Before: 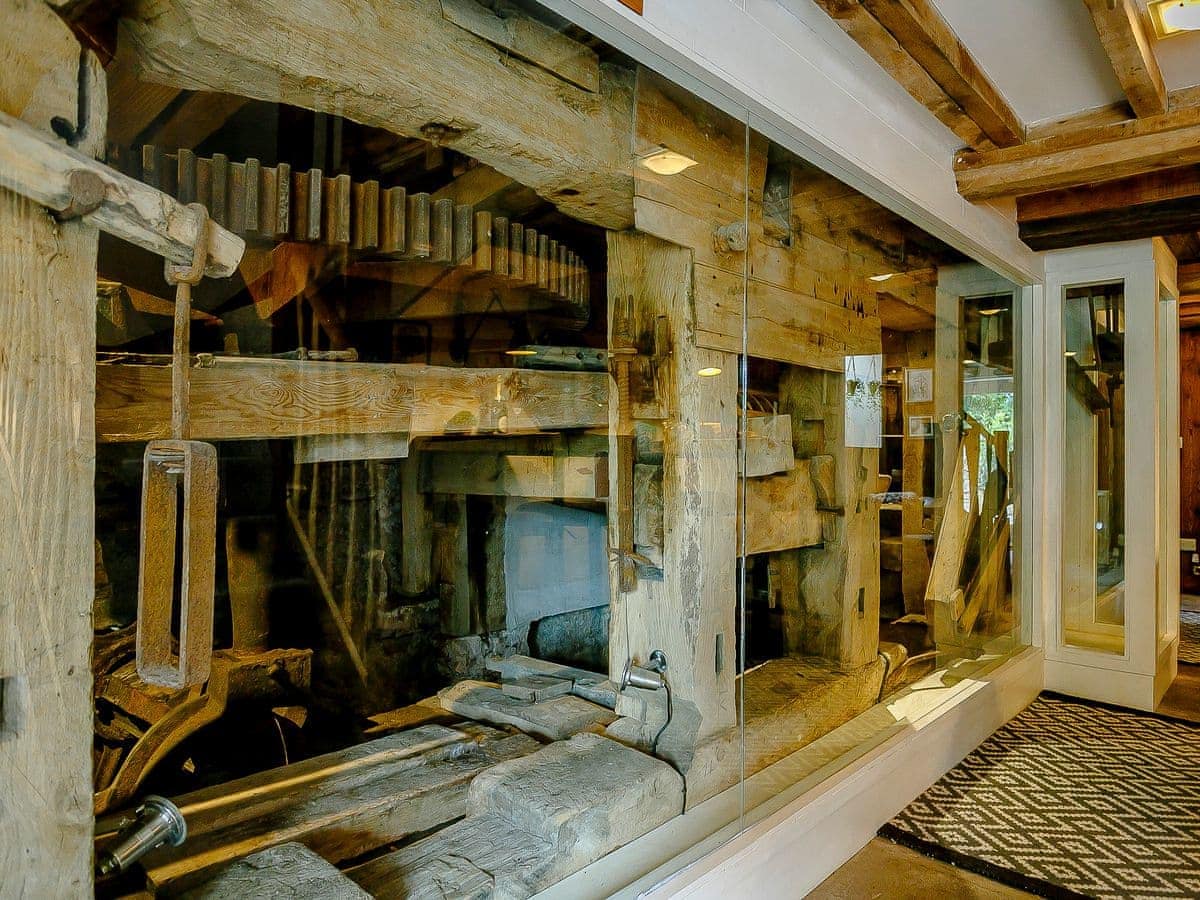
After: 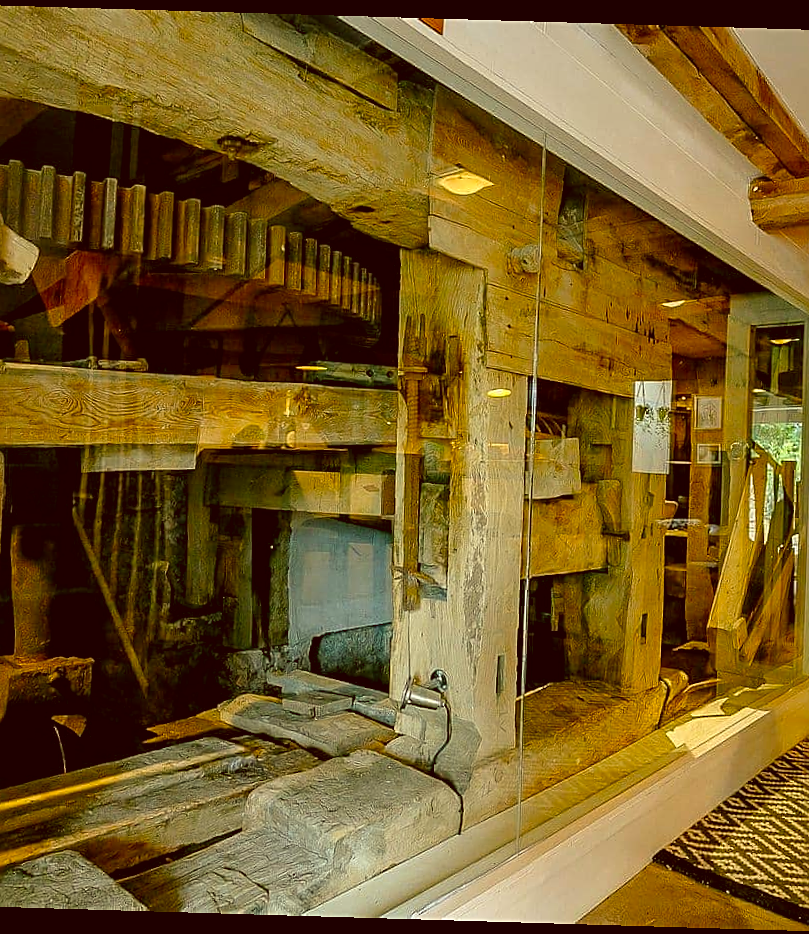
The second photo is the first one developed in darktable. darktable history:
color balance: output saturation 120%
rotate and perspective: rotation 1.72°, automatic cropping off
sharpen: on, module defaults
crop and rotate: left 18.442%, right 15.508%
color balance rgb: shadows lift › hue 87.51°, highlights gain › chroma 3.21%, highlights gain › hue 55.1°, global offset › chroma 0.15%, global offset › hue 253.66°, linear chroma grading › global chroma 0.5%
tone equalizer: on, module defaults
color correction: highlights a* -5.3, highlights b* 9.8, shadows a* 9.8, shadows b* 24.26
